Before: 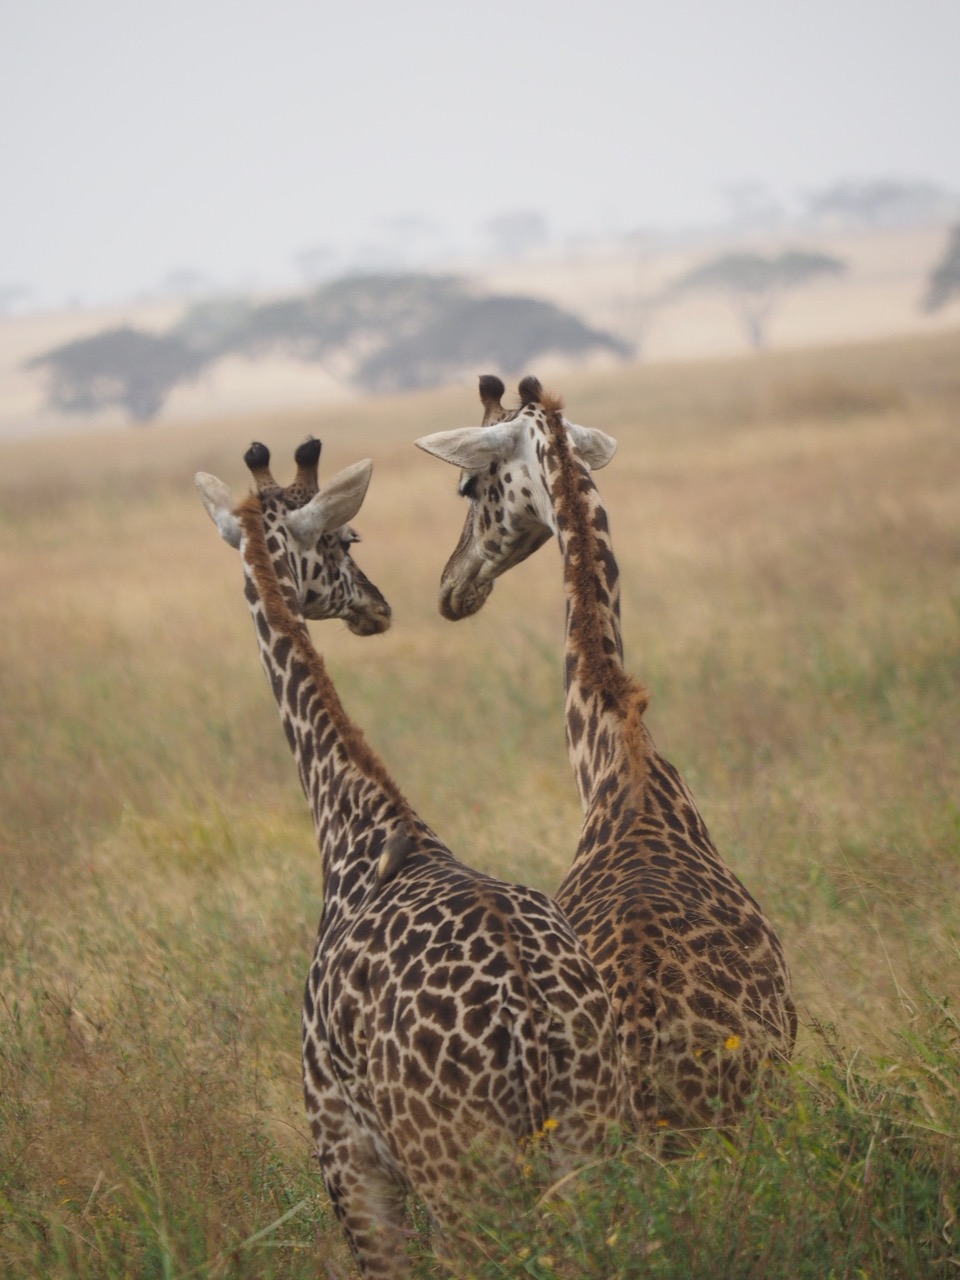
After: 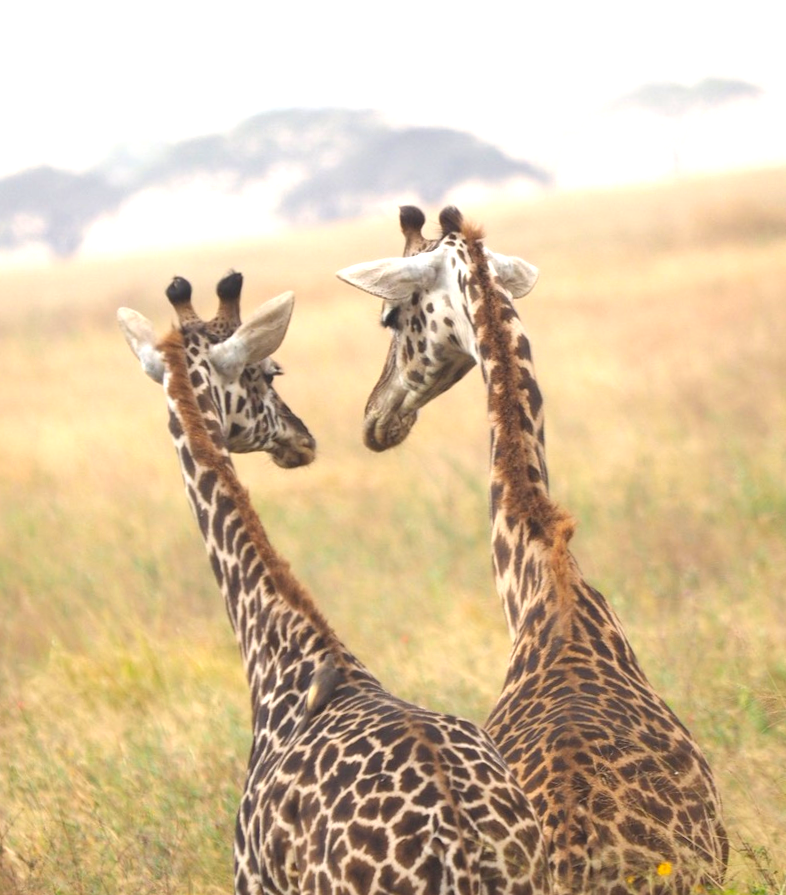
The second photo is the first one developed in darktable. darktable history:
contrast brightness saturation: contrast 0.04, saturation 0.16
crop: left 7.856%, top 11.836%, right 10.12%, bottom 15.387%
rotate and perspective: rotation -1°, crop left 0.011, crop right 0.989, crop top 0.025, crop bottom 0.975
exposure: black level correction 0, exposure 1.379 EV, compensate exposure bias true, compensate highlight preservation false
color balance rgb: perceptual saturation grading › global saturation -1%
